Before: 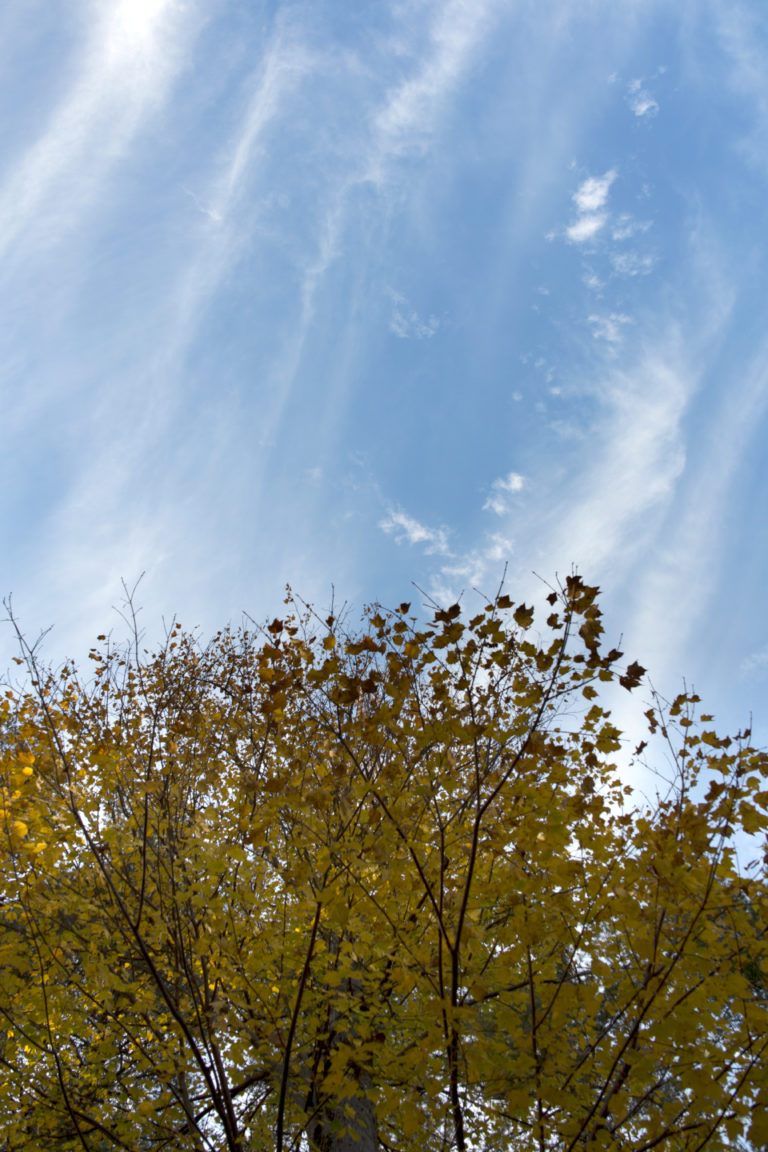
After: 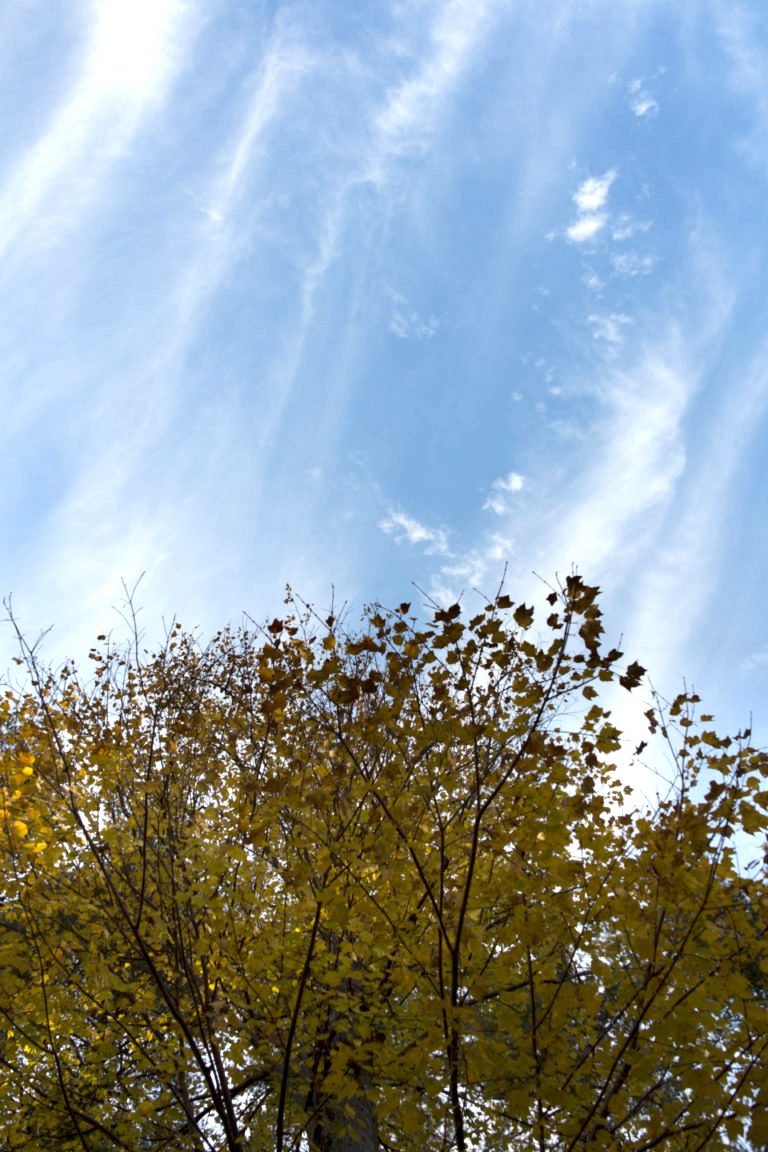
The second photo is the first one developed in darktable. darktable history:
tone equalizer: -8 EV -0.423 EV, -7 EV -0.429 EV, -6 EV -0.368 EV, -5 EV -0.231 EV, -3 EV 0.205 EV, -2 EV 0.352 EV, -1 EV 0.38 EV, +0 EV 0.395 EV, edges refinement/feathering 500, mask exposure compensation -1.57 EV, preserve details no
